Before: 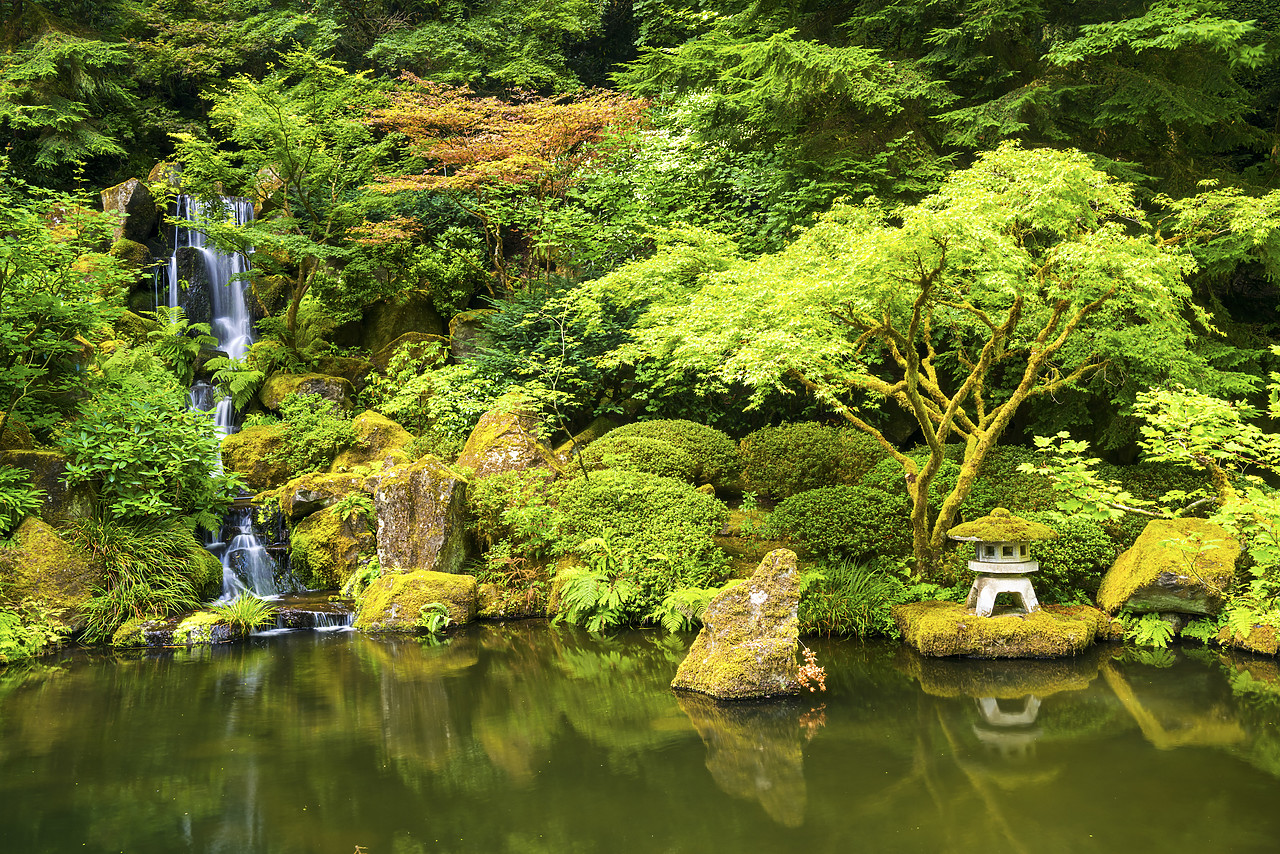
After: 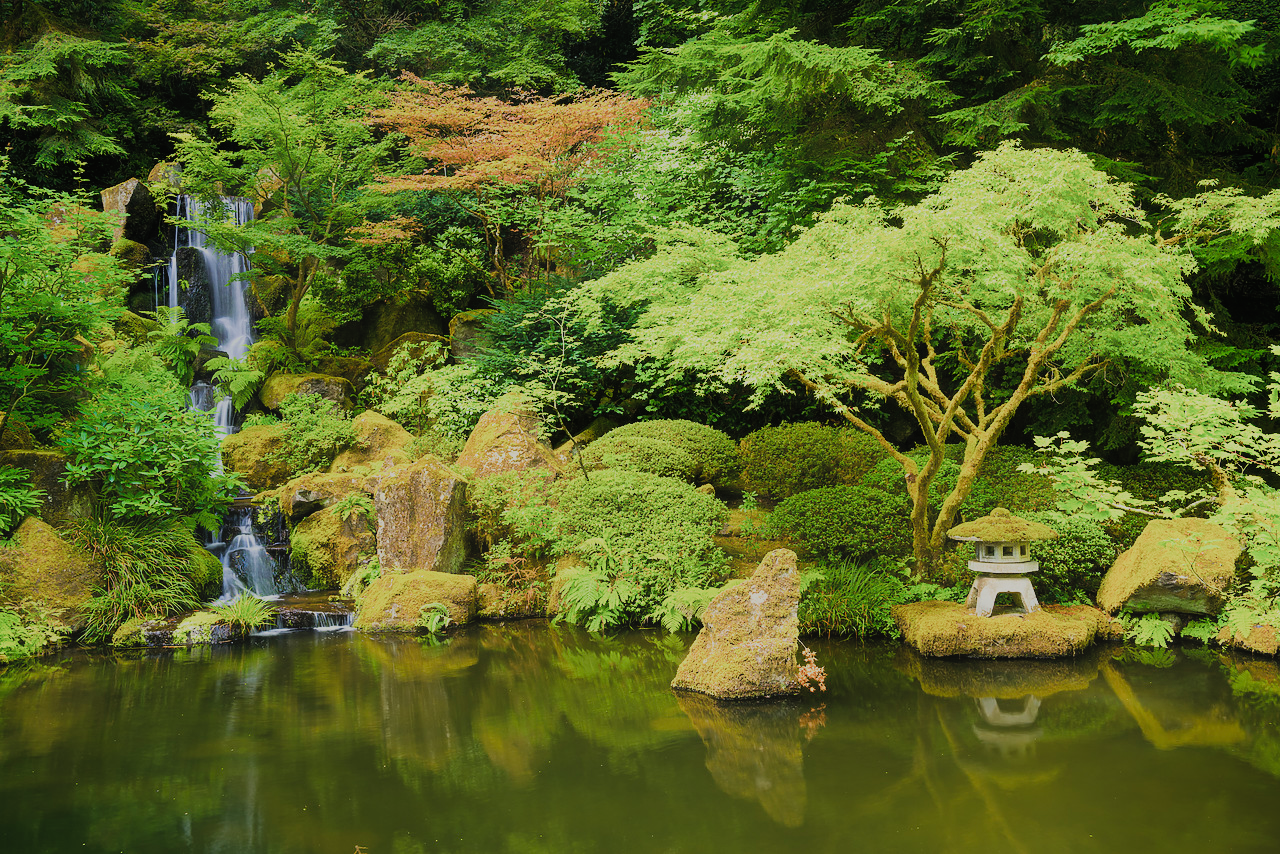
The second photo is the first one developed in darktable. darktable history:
filmic rgb: black relative exposure -7.65 EV, white relative exposure 4.56 EV, hardness 3.61, add noise in highlights 0.002, color science v3 (2019), use custom middle-gray values true, contrast in highlights soft
contrast equalizer: y [[0.6 ×6], [0.55 ×6], [0 ×6], [0 ×6], [0 ×6]], mix -0.984
